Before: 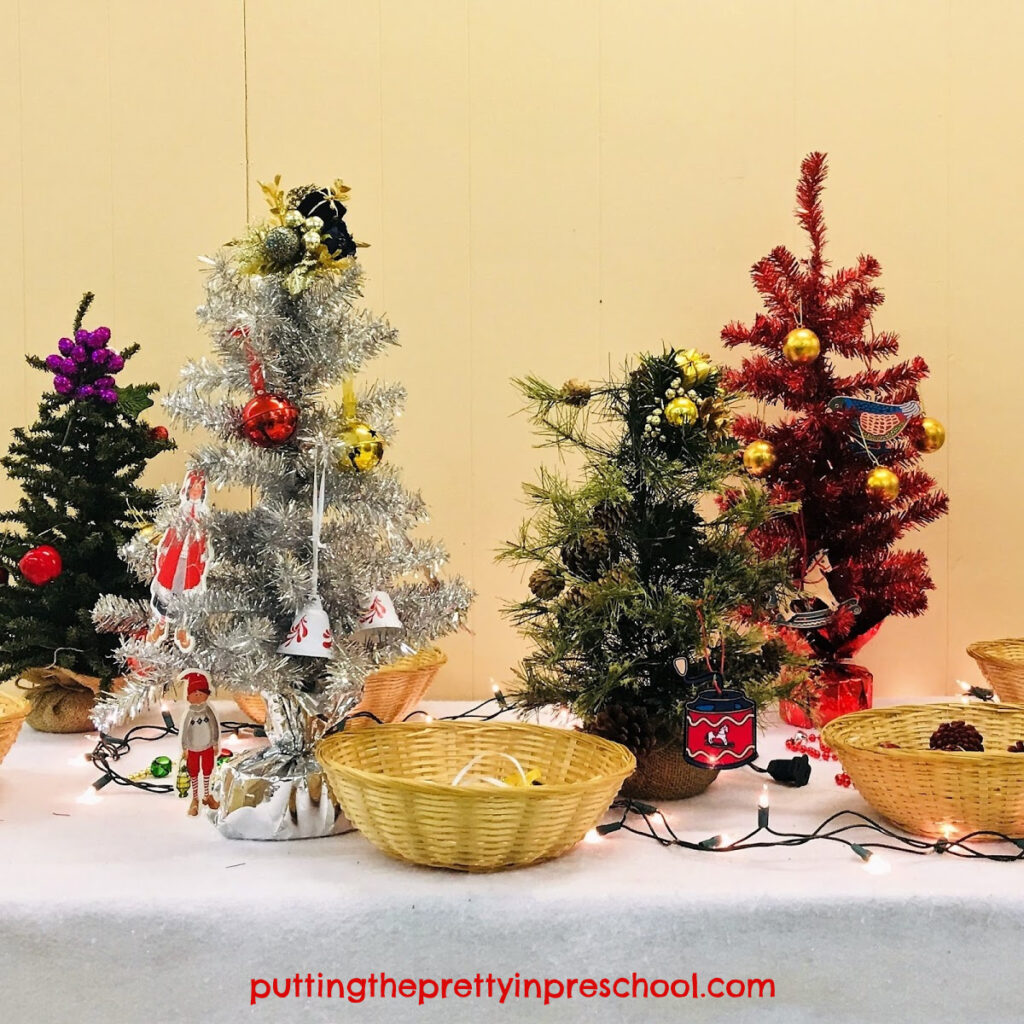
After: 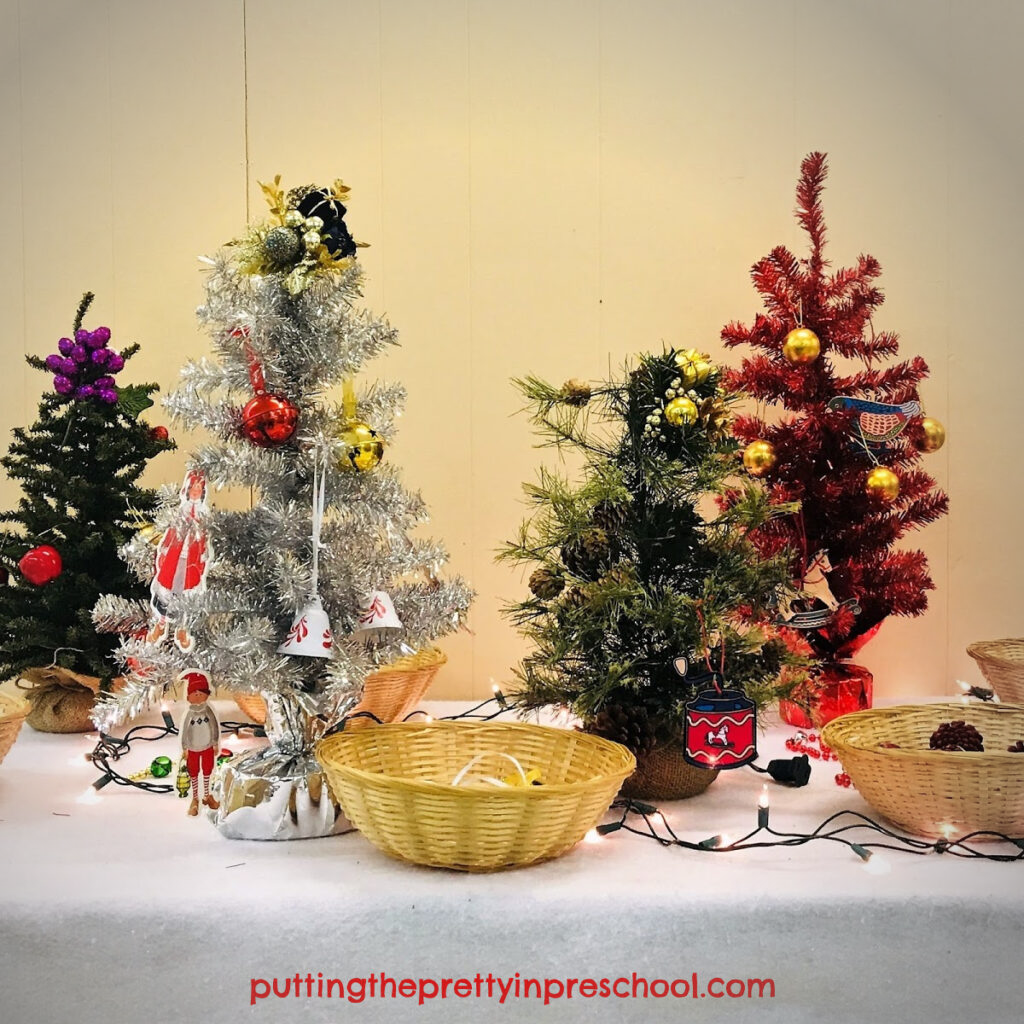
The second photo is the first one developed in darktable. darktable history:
vignetting: center (-0.081, 0.074)
